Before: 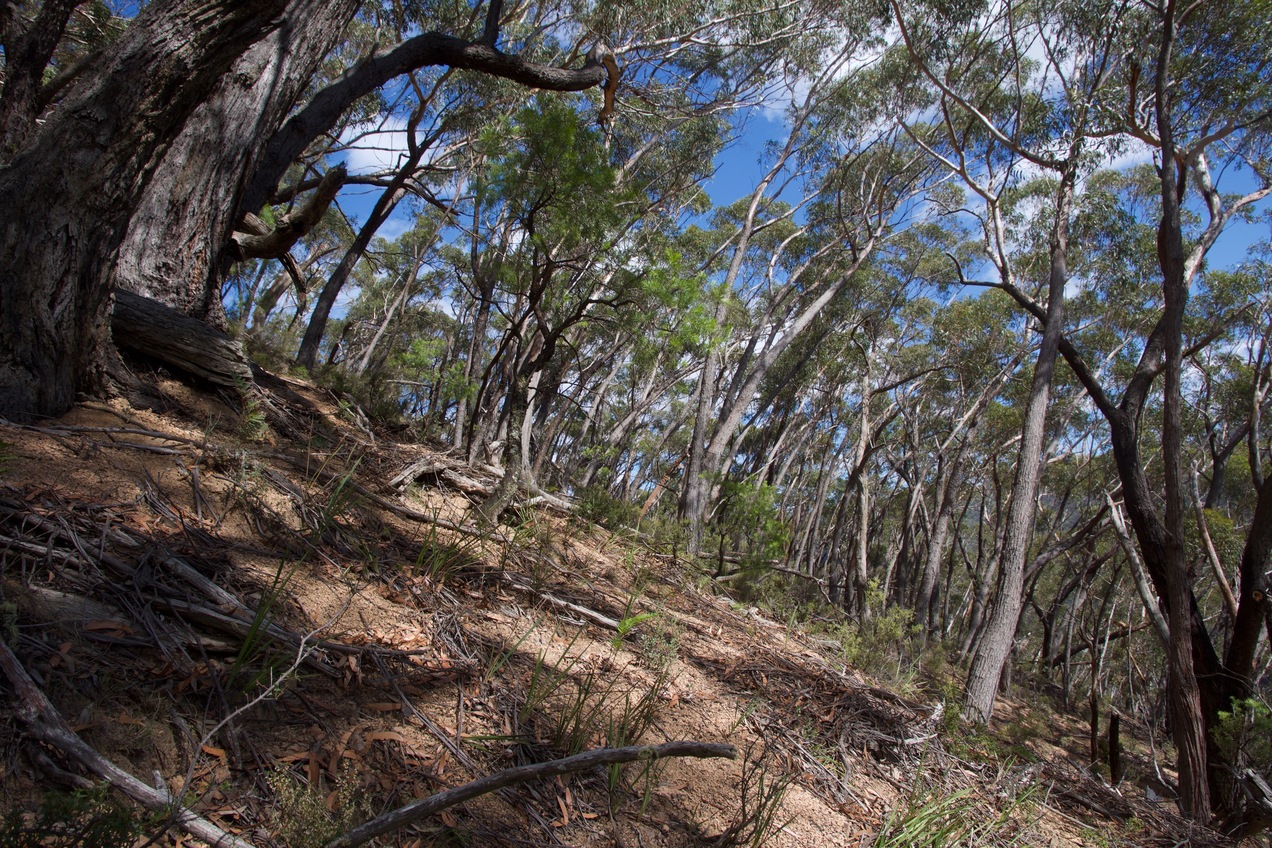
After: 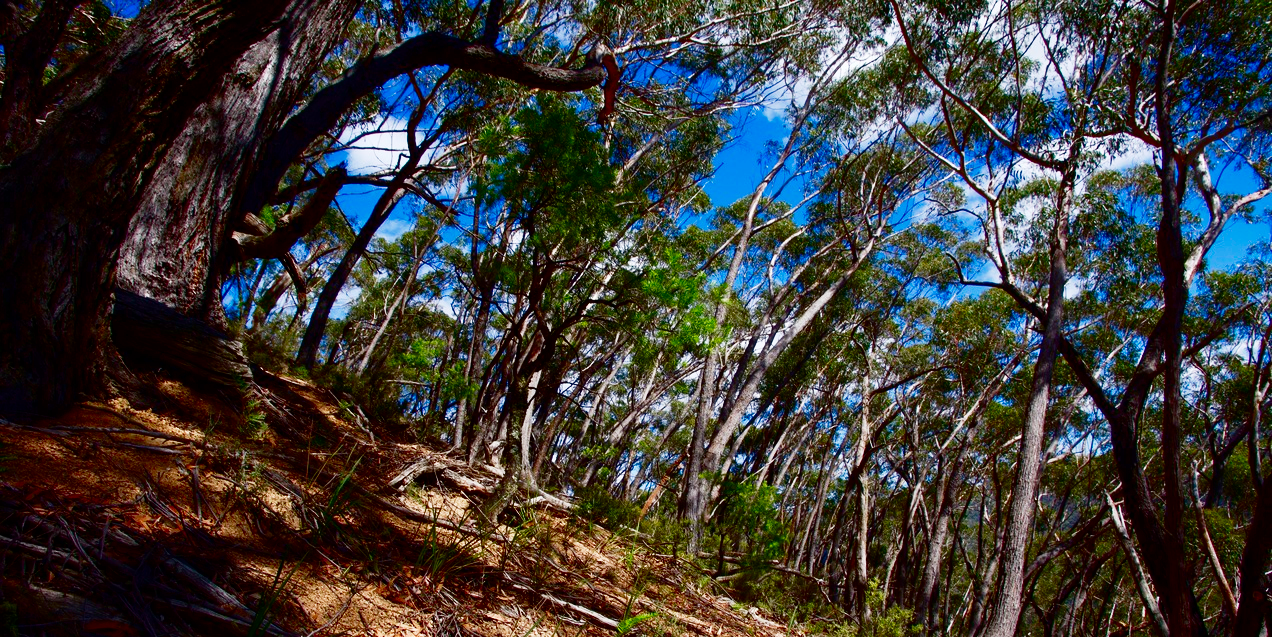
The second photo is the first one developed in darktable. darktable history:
crop: bottom 24.835%
contrast brightness saturation: brightness -0.51
base curve: curves: ch0 [(0, 0) (0.028, 0.03) (0.121, 0.232) (0.46, 0.748) (0.859, 0.968) (1, 1)], preserve colors none
color correction: highlights b* -0.015, saturation 1.8
